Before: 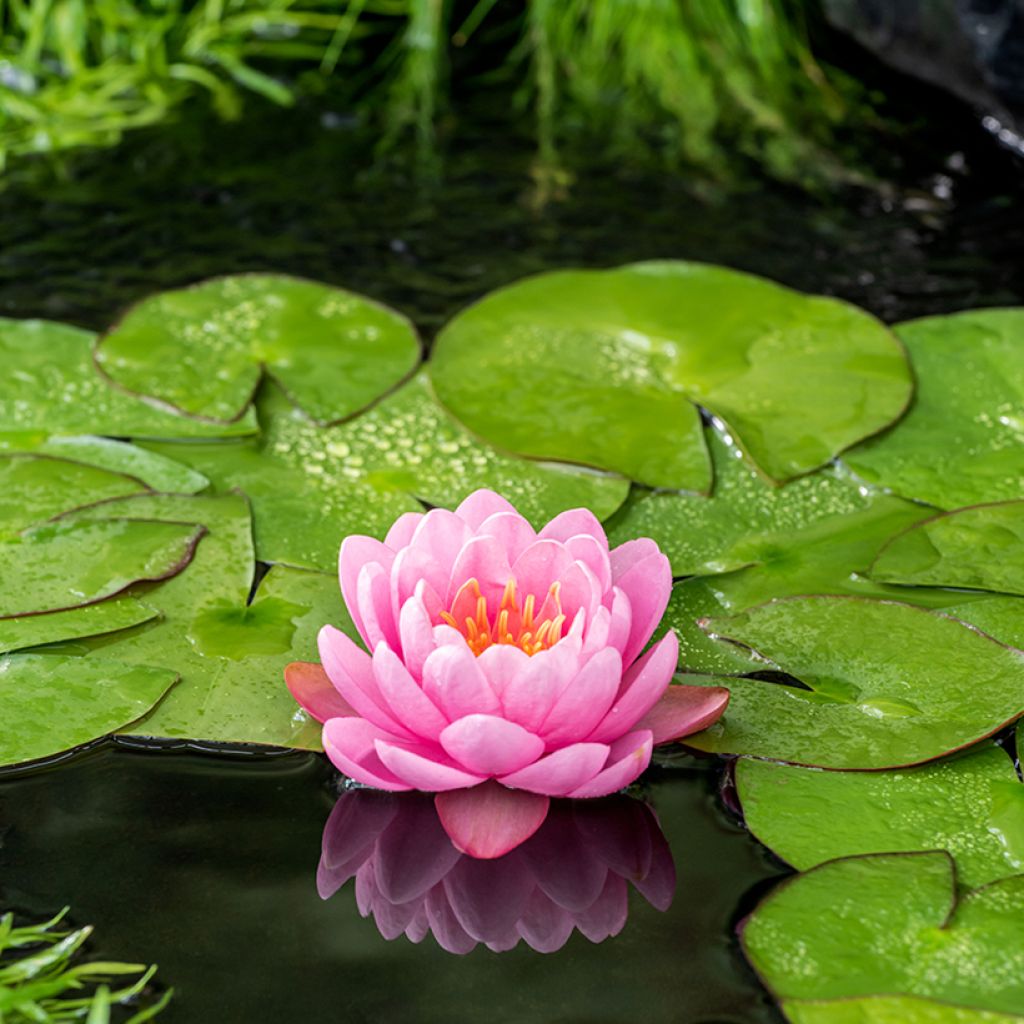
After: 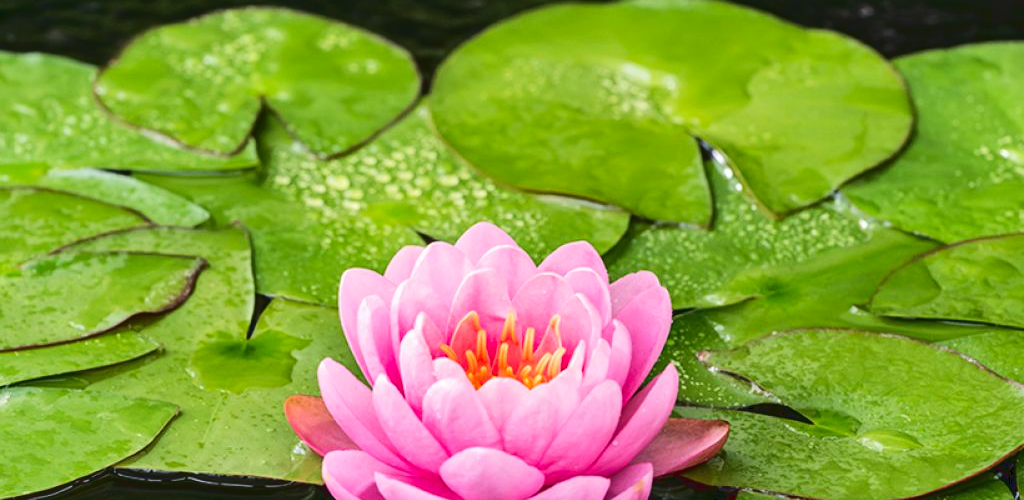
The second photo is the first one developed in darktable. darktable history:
crop and rotate: top 26.101%, bottom 25.056%
tone curve: curves: ch0 [(0, 0) (0.003, 0.077) (0.011, 0.078) (0.025, 0.078) (0.044, 0.08) (0.069, 0.088) (0.1, 0.102) (0.136, 0.12) (0.177, 0.148) (0.224, 0.191) (0.277, 0.261) (0.335, 0.335) (0.399, 0.419) (0.468, 0.522) (0.543, 0.611) (0.623, 0.702) (0.709, 0.779) (0.801, 0.855) (0.898, 0.918) (1, 1)], color space Lab, linked channels, preserve colors none
shadows and highlights: low approximation 0.01, soften with gaussian
